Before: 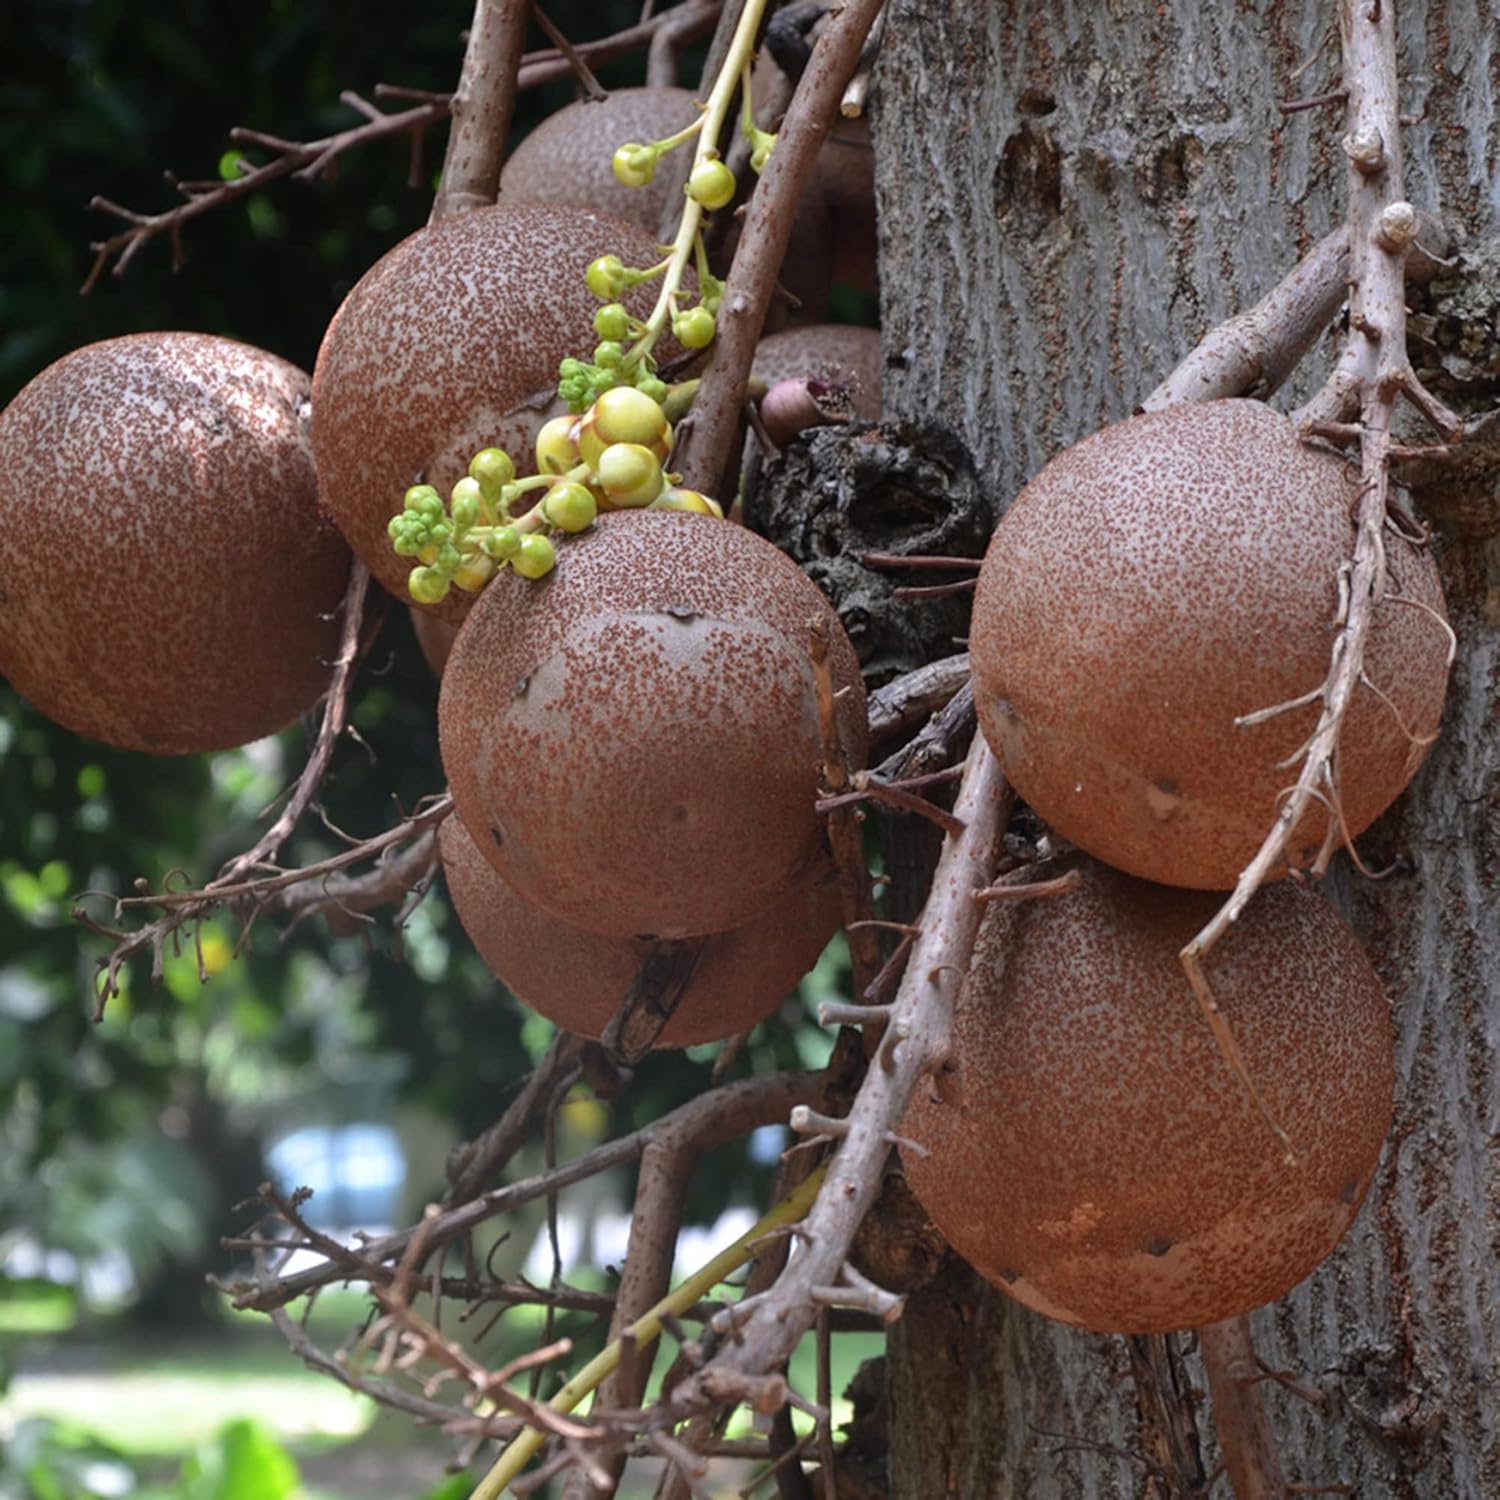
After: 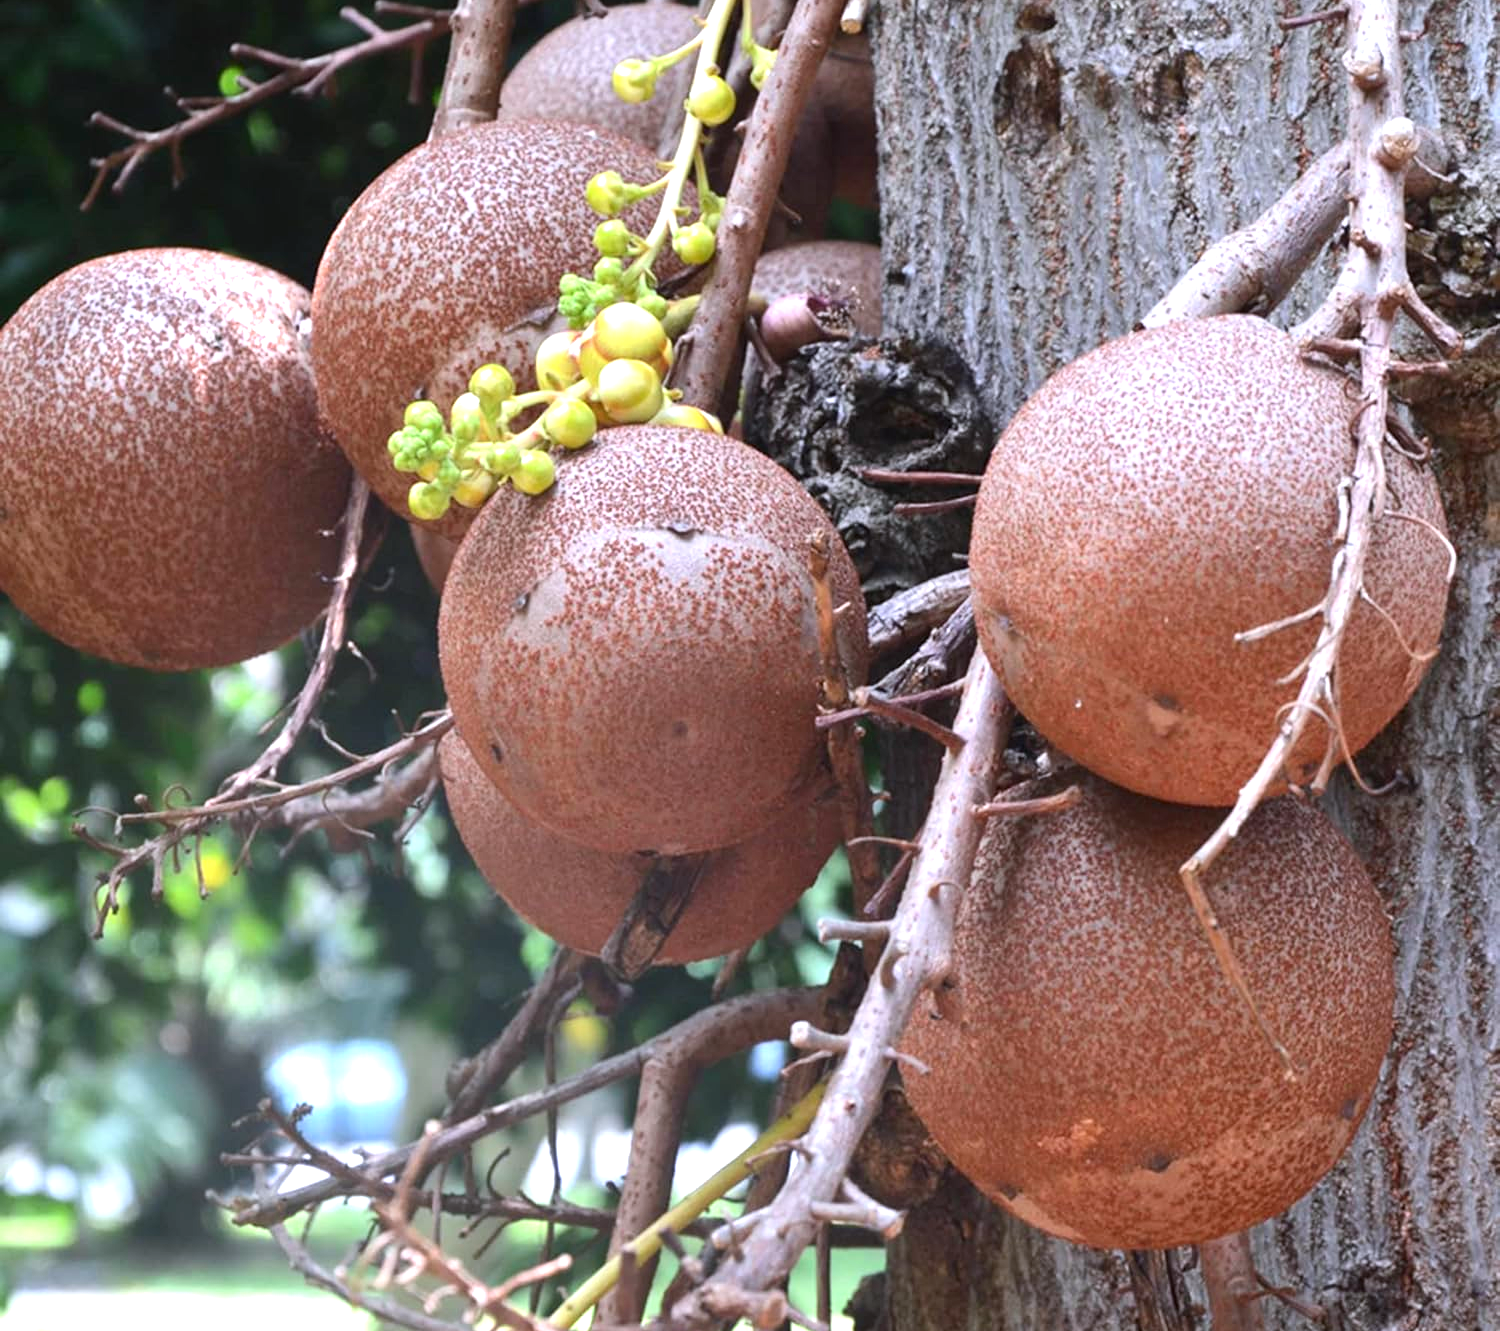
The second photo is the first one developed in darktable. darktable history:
crop and rotate: top 5.609%, bottom 5.609%
contrast brightness saturation: contrast 0.1, brightness 0.03, saturation 0.09
exposure: black level correction 0, exposure 1.015 EV, compensate exposure bias true, compensate highlight preservation false
color calibration: illuminant as shot in camera, x 0.358, y 0.373, temperature 4628.91 K
